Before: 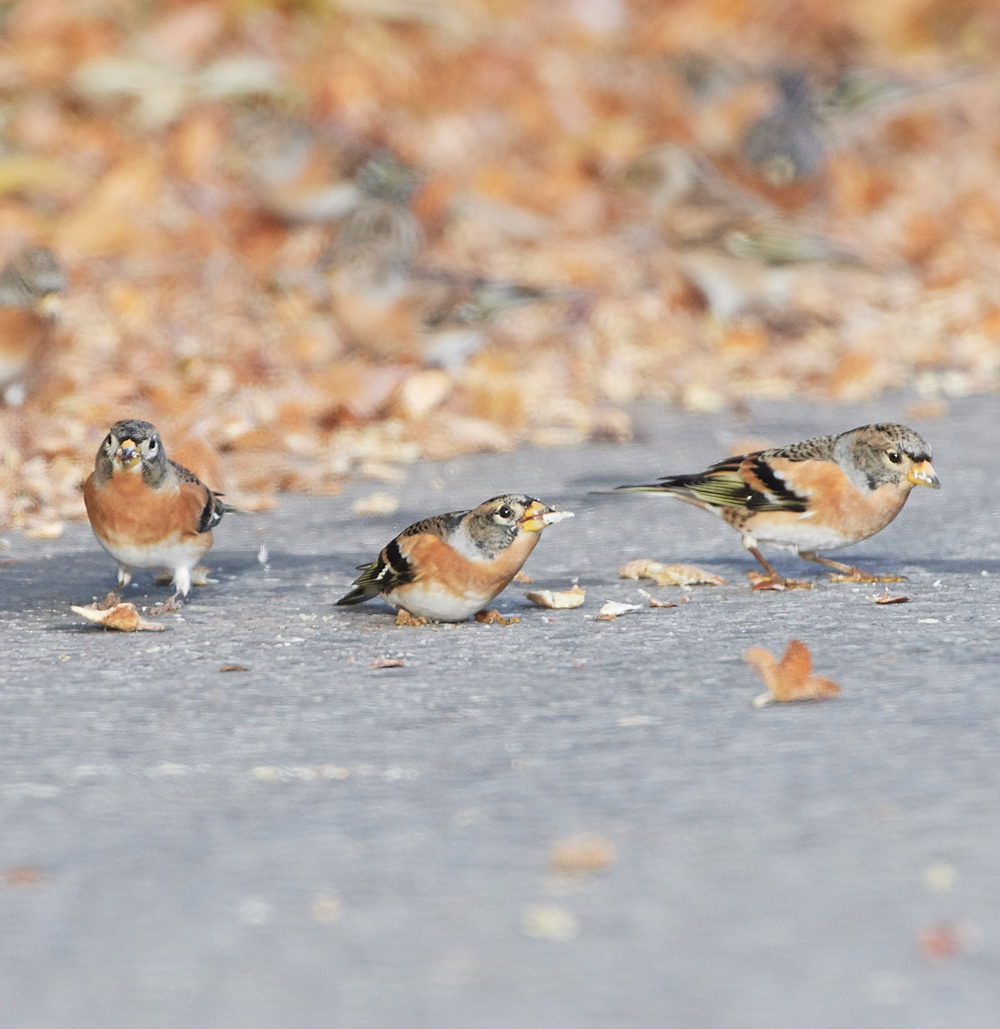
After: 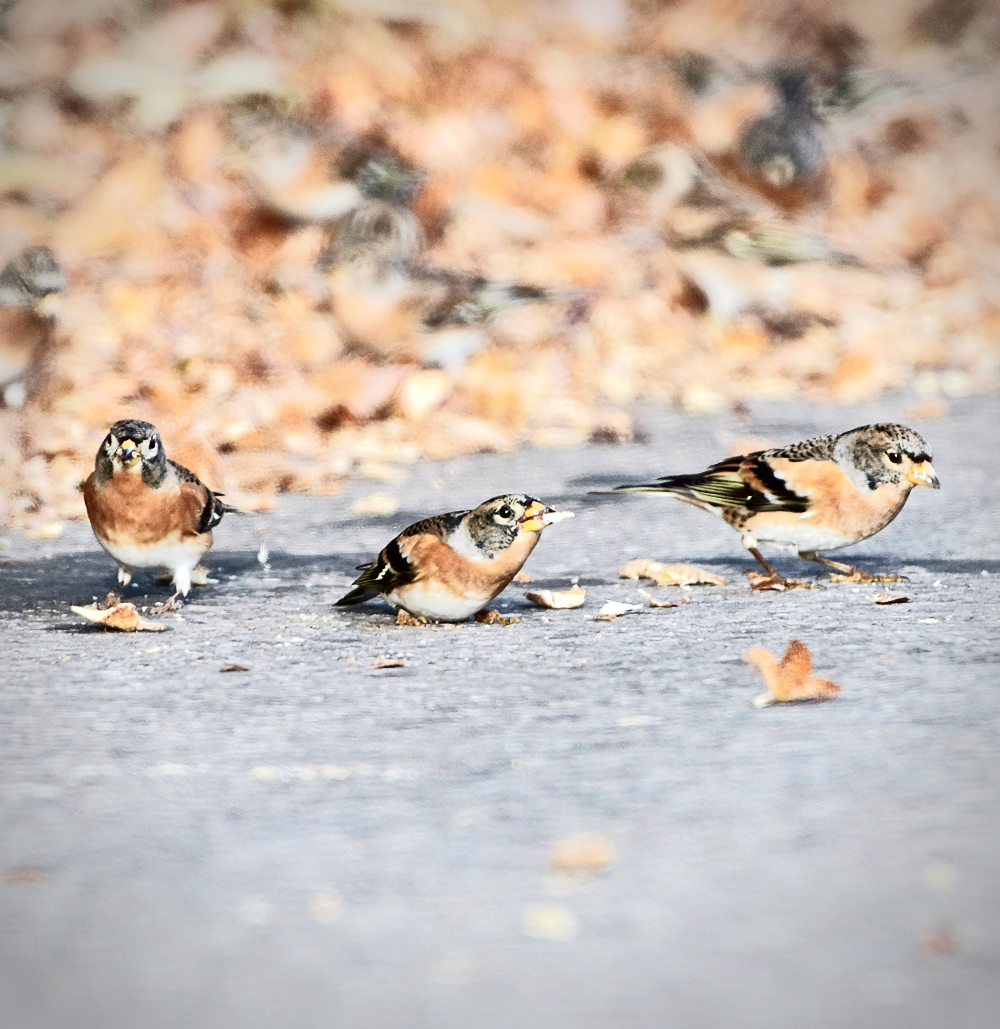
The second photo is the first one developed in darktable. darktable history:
vignetting: on, module defaults
local contrast: mode bilateral grid, contrast 19, coarseness 49, detail 131%, midtone range 0.2
exposure: exposure 0.168 EV, compensate highlight preservation false
tone curve: curves: ch0 [(0, 0) (0.003, 0.005) (0.011, 0.006) (0.025, 0.004) (0.044, 0.004) (0.069, 0.007) (0.1, 0.014) (0.136, 0.018) (0.177, 0.034) (0.224, 0.065) (0.277, 0.089) (0.335, 0.143) (0.399, 0.219) (0.468, 0.327) (0.543, 0.455) (0.623, 0.63) (0.709, 0.786) (0.801, 0.87) (0.898, 0.922) (1, 1)], color space Lab, independent channels, preserve colors none
